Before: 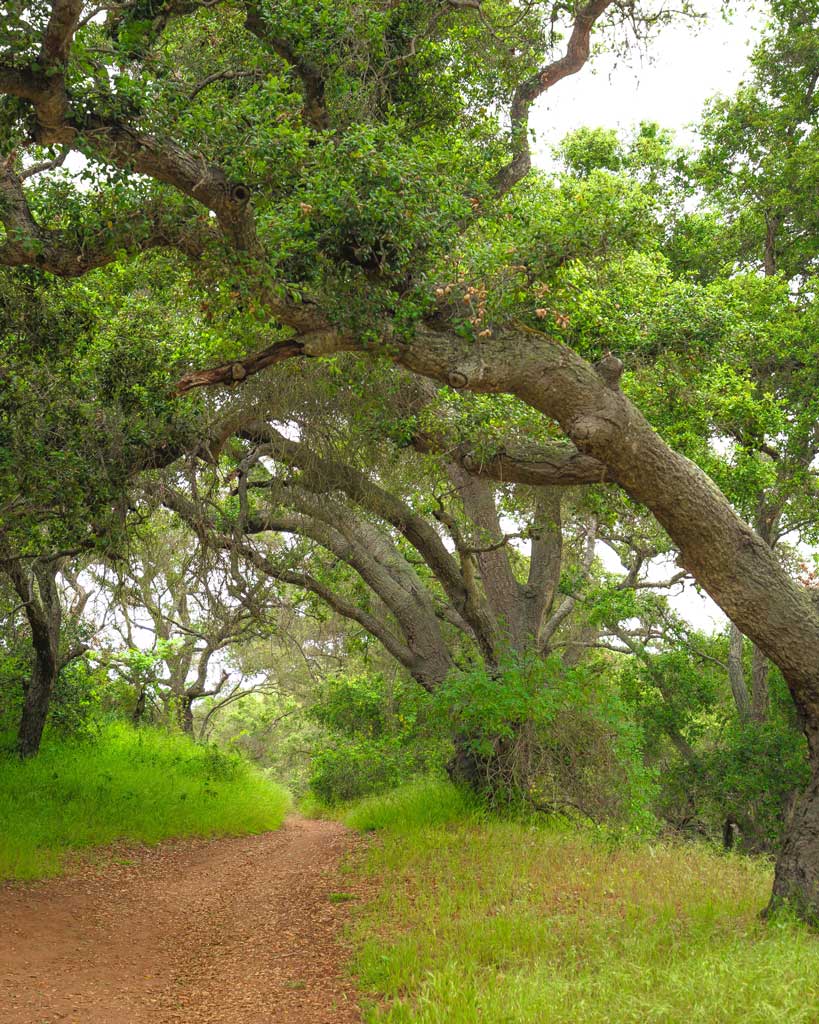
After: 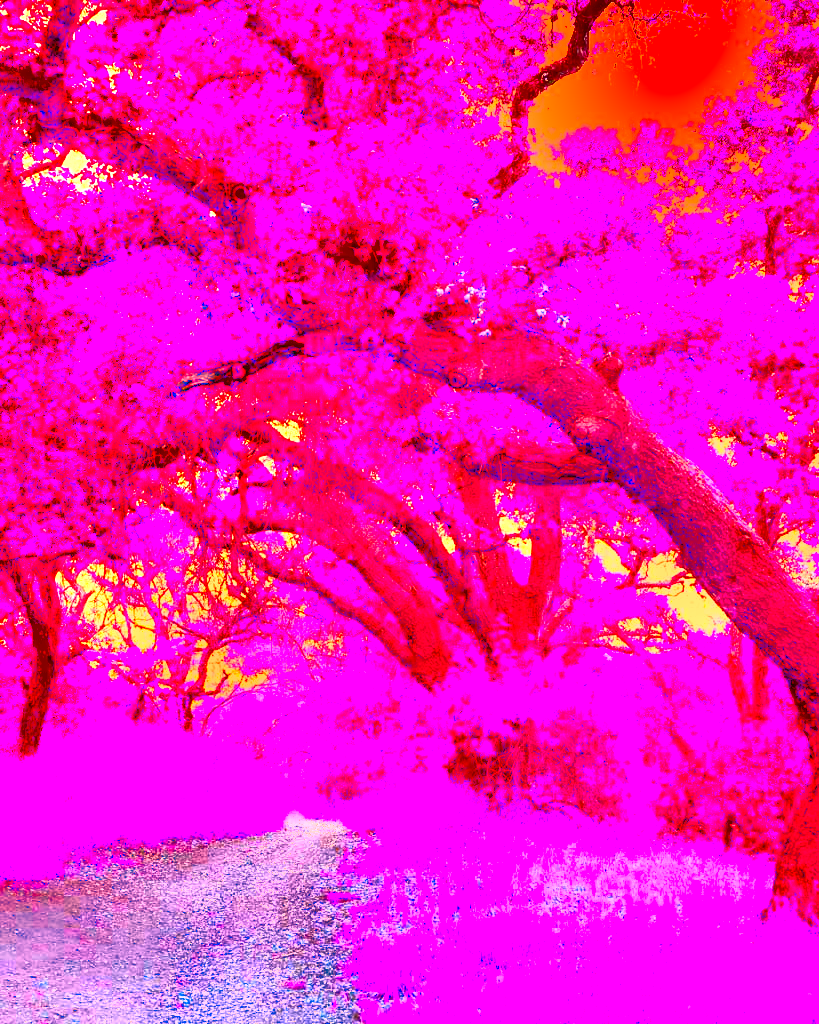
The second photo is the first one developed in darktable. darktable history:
contrast brightness saturation: contrast -0.087, brightness -0.043, saturation -0.112
shadows and highlights: radius 107.3, shadows 23.85, highlights -59.46, low approximation 0.01, soften with gaussian
exposure: black level correction 0.014, exposure 1.764 EV, compensate highlight preservation false
color correction: highlights a* -39.42, highlights b* -39.67, shadows a* -39.54, shadows b* -39.93, saturation -2.95
